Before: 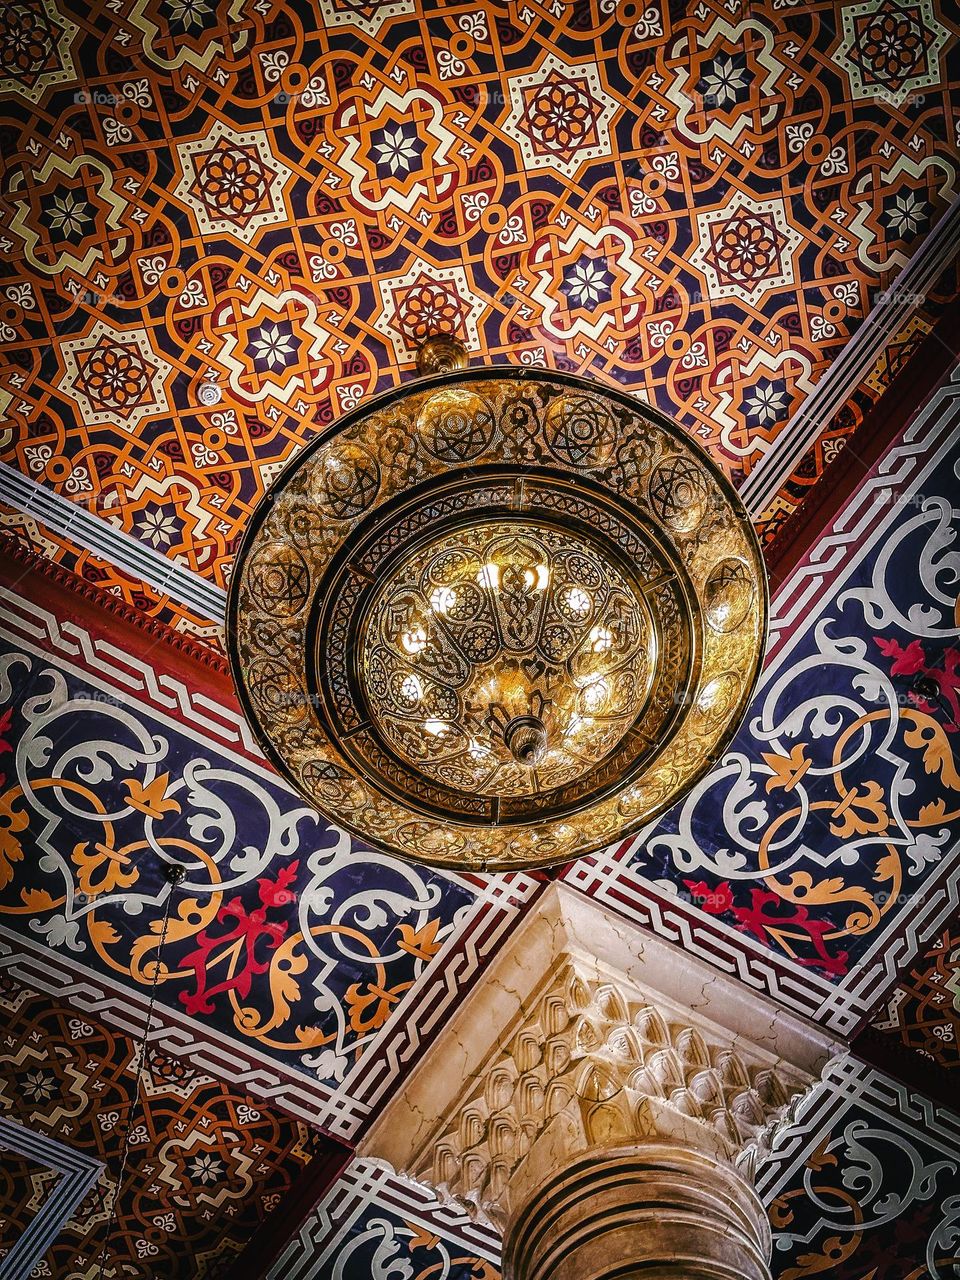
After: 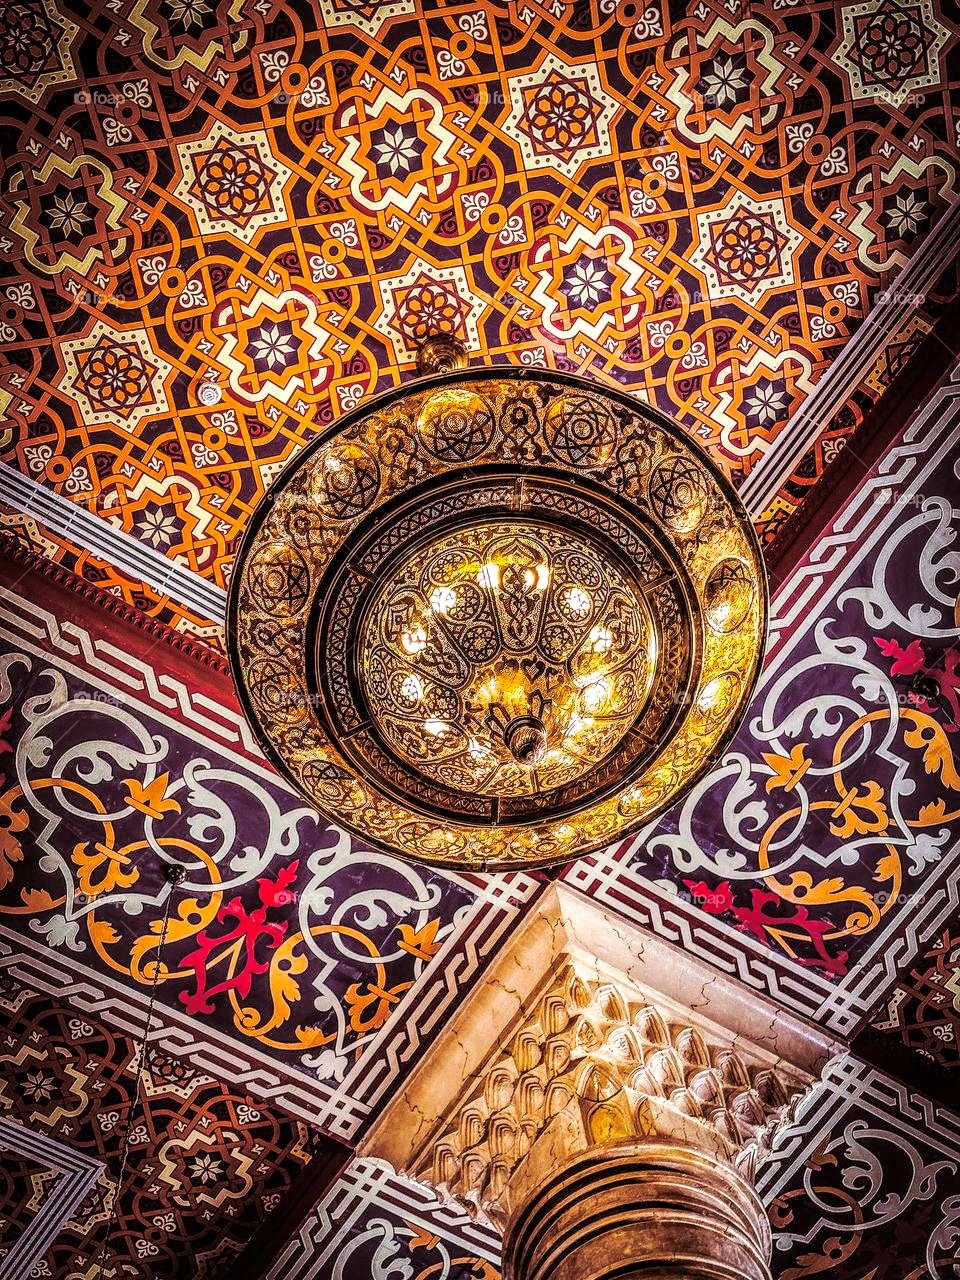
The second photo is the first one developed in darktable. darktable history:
local contrast: highlights 25%, detail 150%
color balance rgb: perceptual saturation grading › global saturation 20%, global vibrance 20%
contrast brightness saturation: contrast 0.2, brightness 0.16, saturation 0.22
split-toning: on, module defaults
